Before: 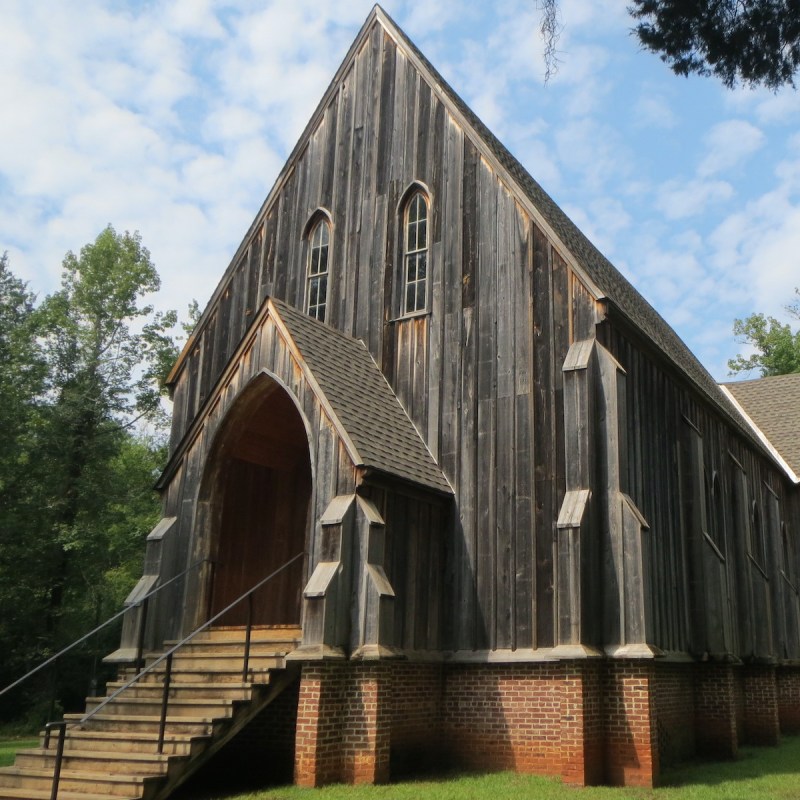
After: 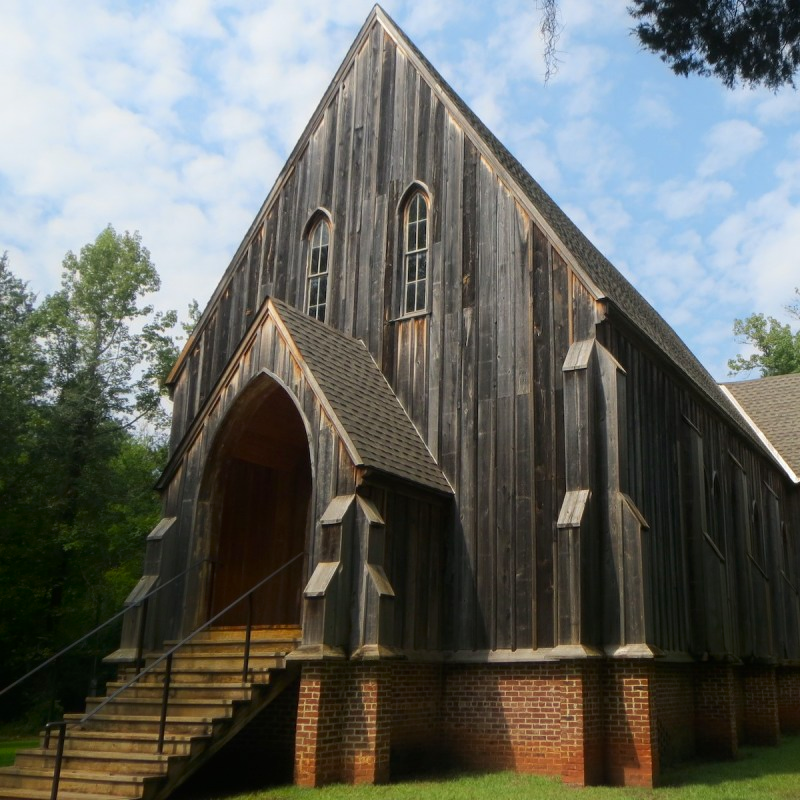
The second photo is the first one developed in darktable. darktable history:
shadows and highlights: shadows -71.44, highlights 34.5, soften with gaussian
